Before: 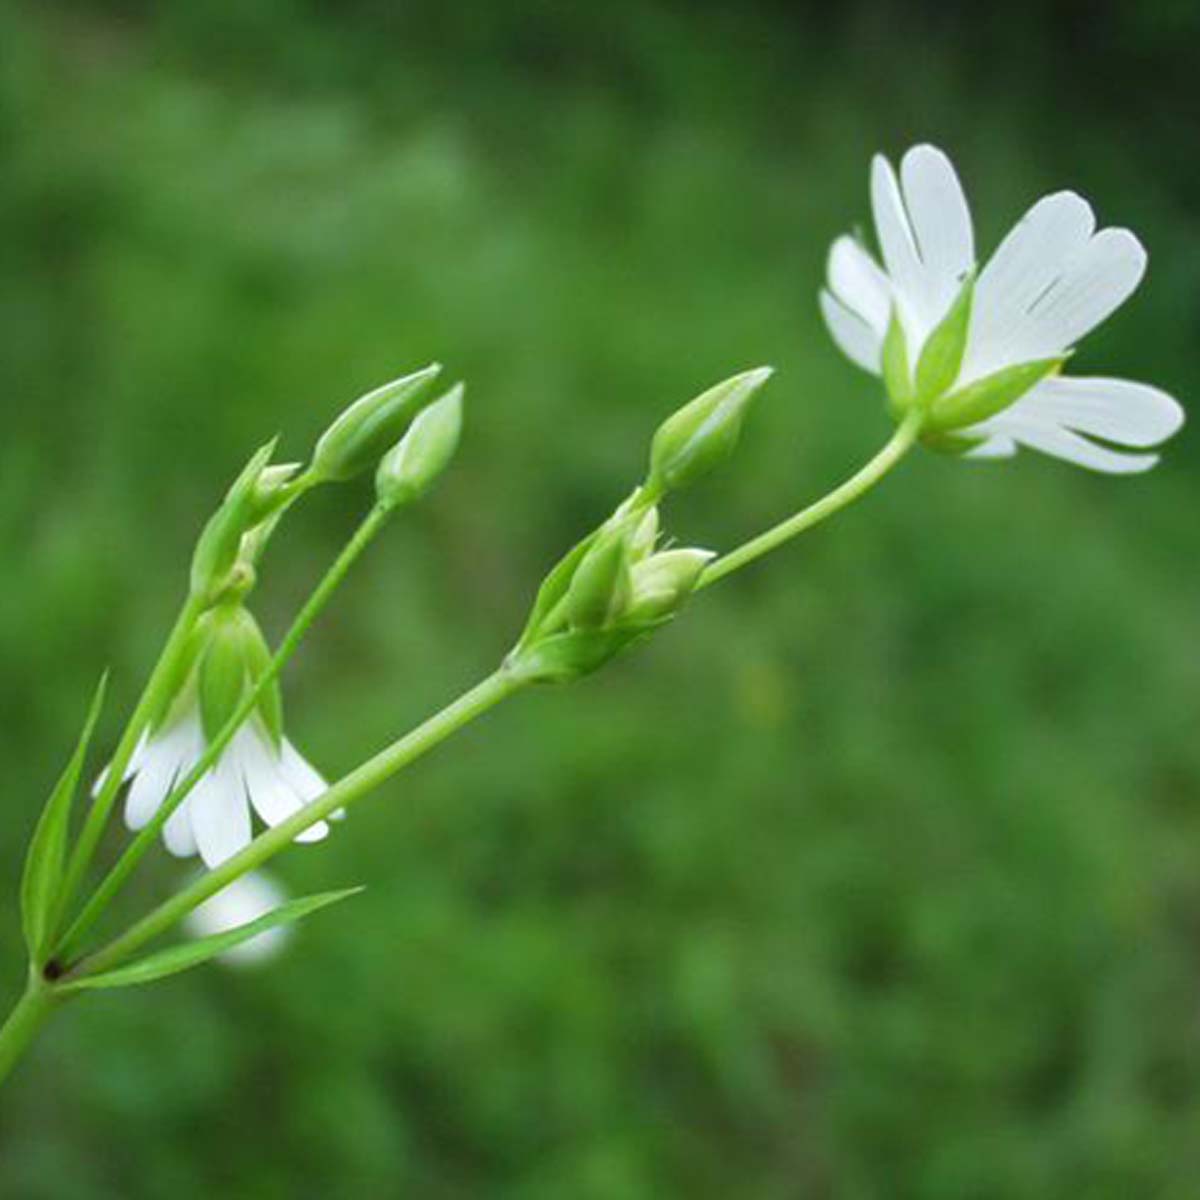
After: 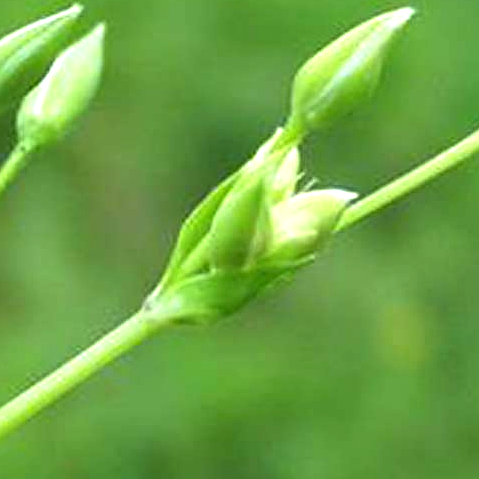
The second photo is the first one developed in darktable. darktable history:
exposure: exposure 0.781 EV, compensate highlight preservation false
sharpen: on, module defaults
crop: left 30%, top 30%, right 30%, bottom 30%
